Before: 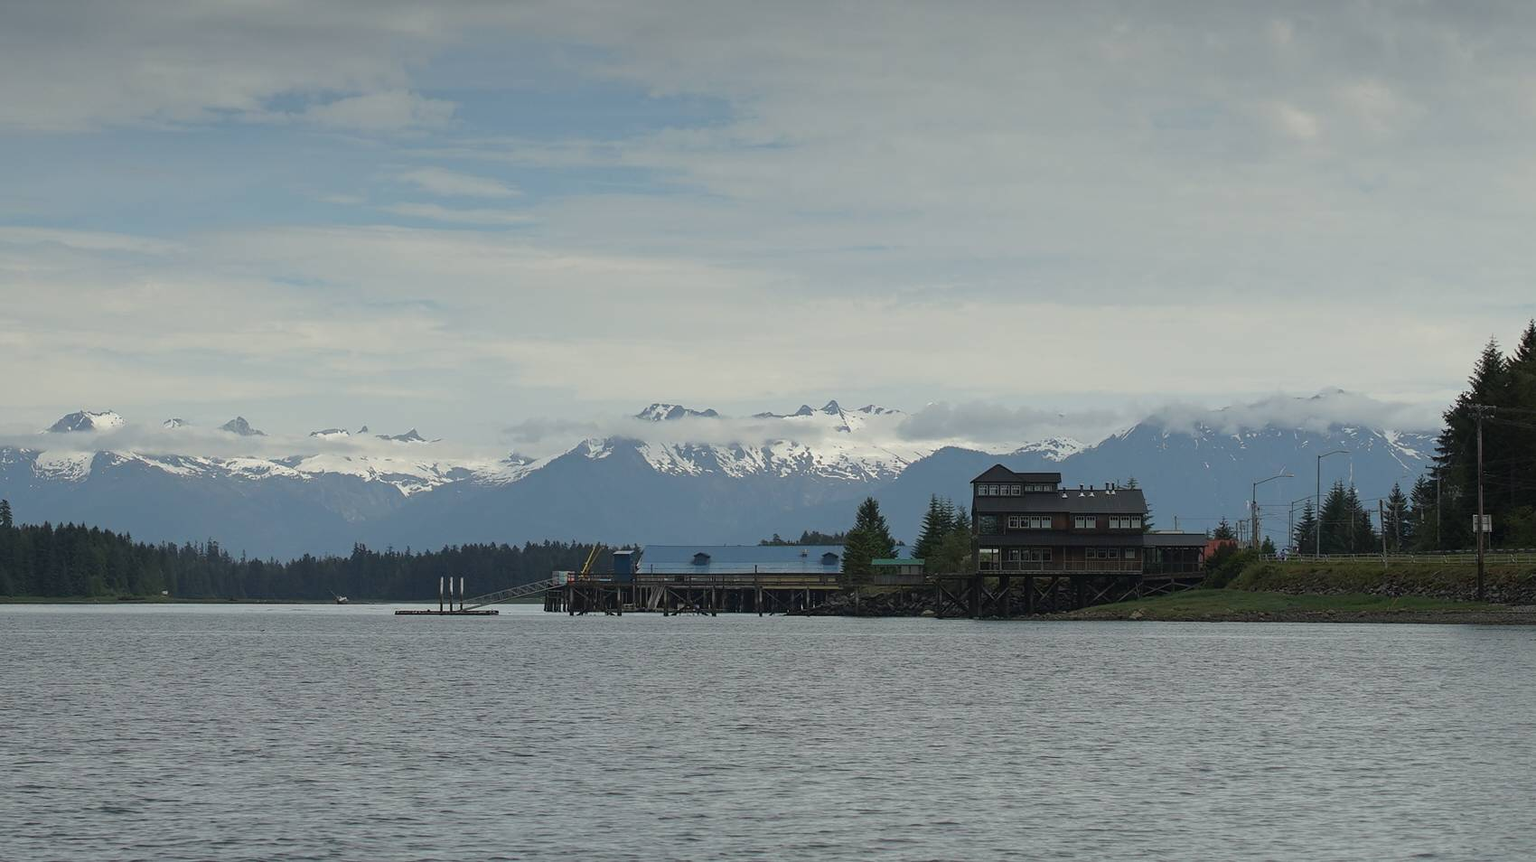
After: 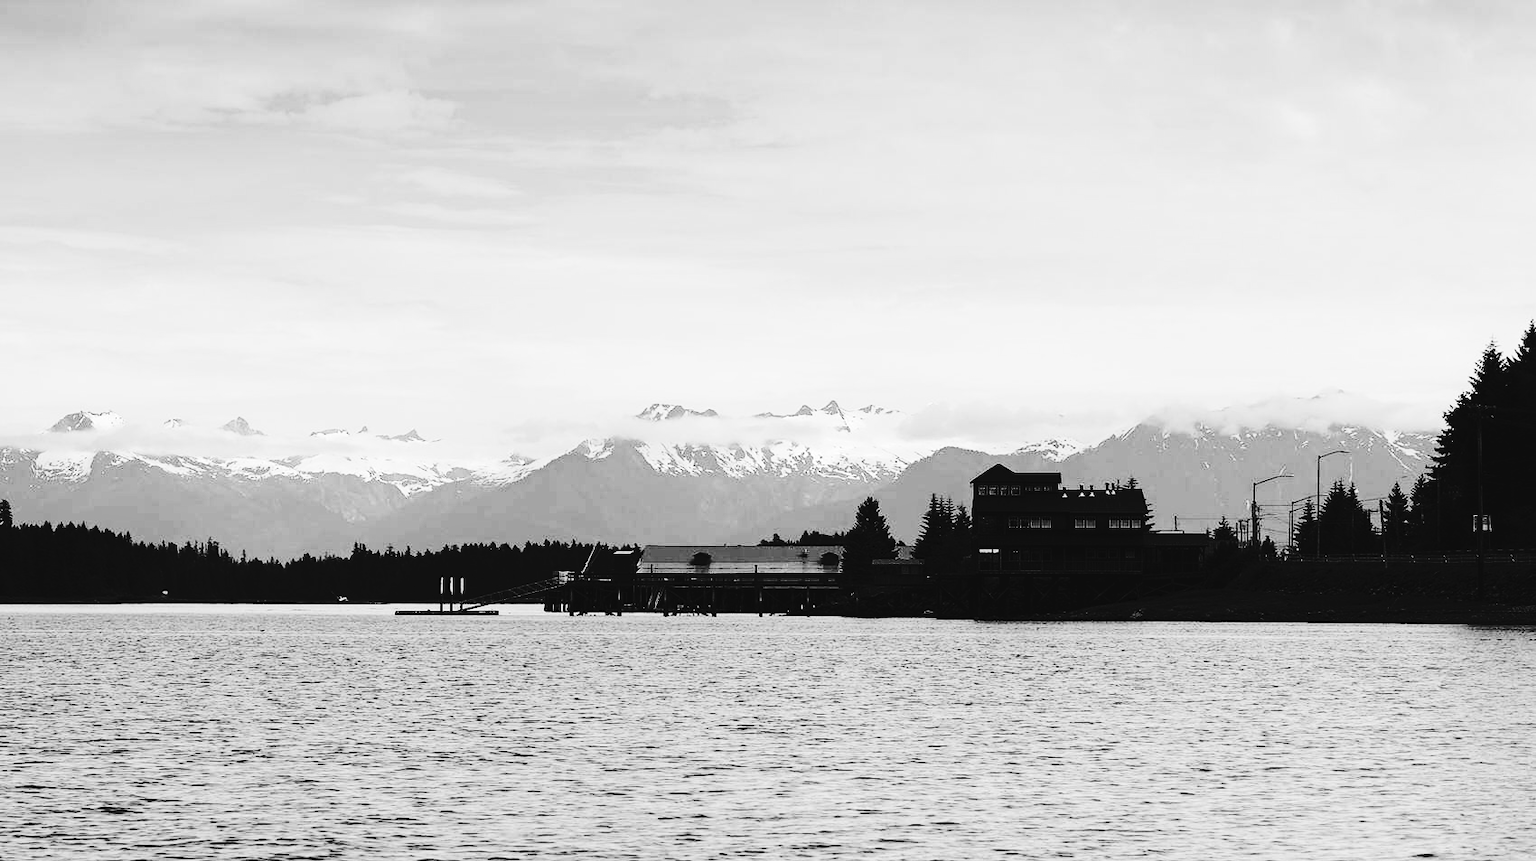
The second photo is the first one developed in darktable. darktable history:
monochrome: a 32, b 64, size 2.3
tone curve: curves: ch0 [(0, 0) (0.003, 0.034) (0.011, 0.038) (0.025, 0.046) (0.044, 0.054) (0.069, 0.06) (0.1, 0.079) (0.136, 0.114) (0.177, 0.151) (0.224, 0.213) (0.277, 0.293) (0.335, 0.385) (0.399, 0.482) (0.468, 0.578) (0.543, 0.655) (0.623, 0.724) (0.709, 0.786) (0.801, 0.854) (0.898, 0.922) (1, 1)], preserve colors none
contrast brightness saturation: contrast 0.5, saturation -0.1
color balance rgb: shadows lift › chroma 2%, shadows lift › hue 135.47°, highlights gain › chroma 2%, highlights gain › hue 291.01°, global offset › luminance 0.5%, perceptual saturation grading › global saturation -10.8%, perceptual saturation grading › highlights -26.83%, perceptual saturation grading › shadows 21.25%, perceptual brilliance grading › highlights 17.77%, perceptual brilliance grading › mid-tones 31.71%, perceptual brilliance grading › shadows -31.01%, global vibrance 24.91%
color correction: highlights a* 17.03, highlights b* 0.205, shadows a* -15.38, shadows b* -14.56, saturation 1.5
